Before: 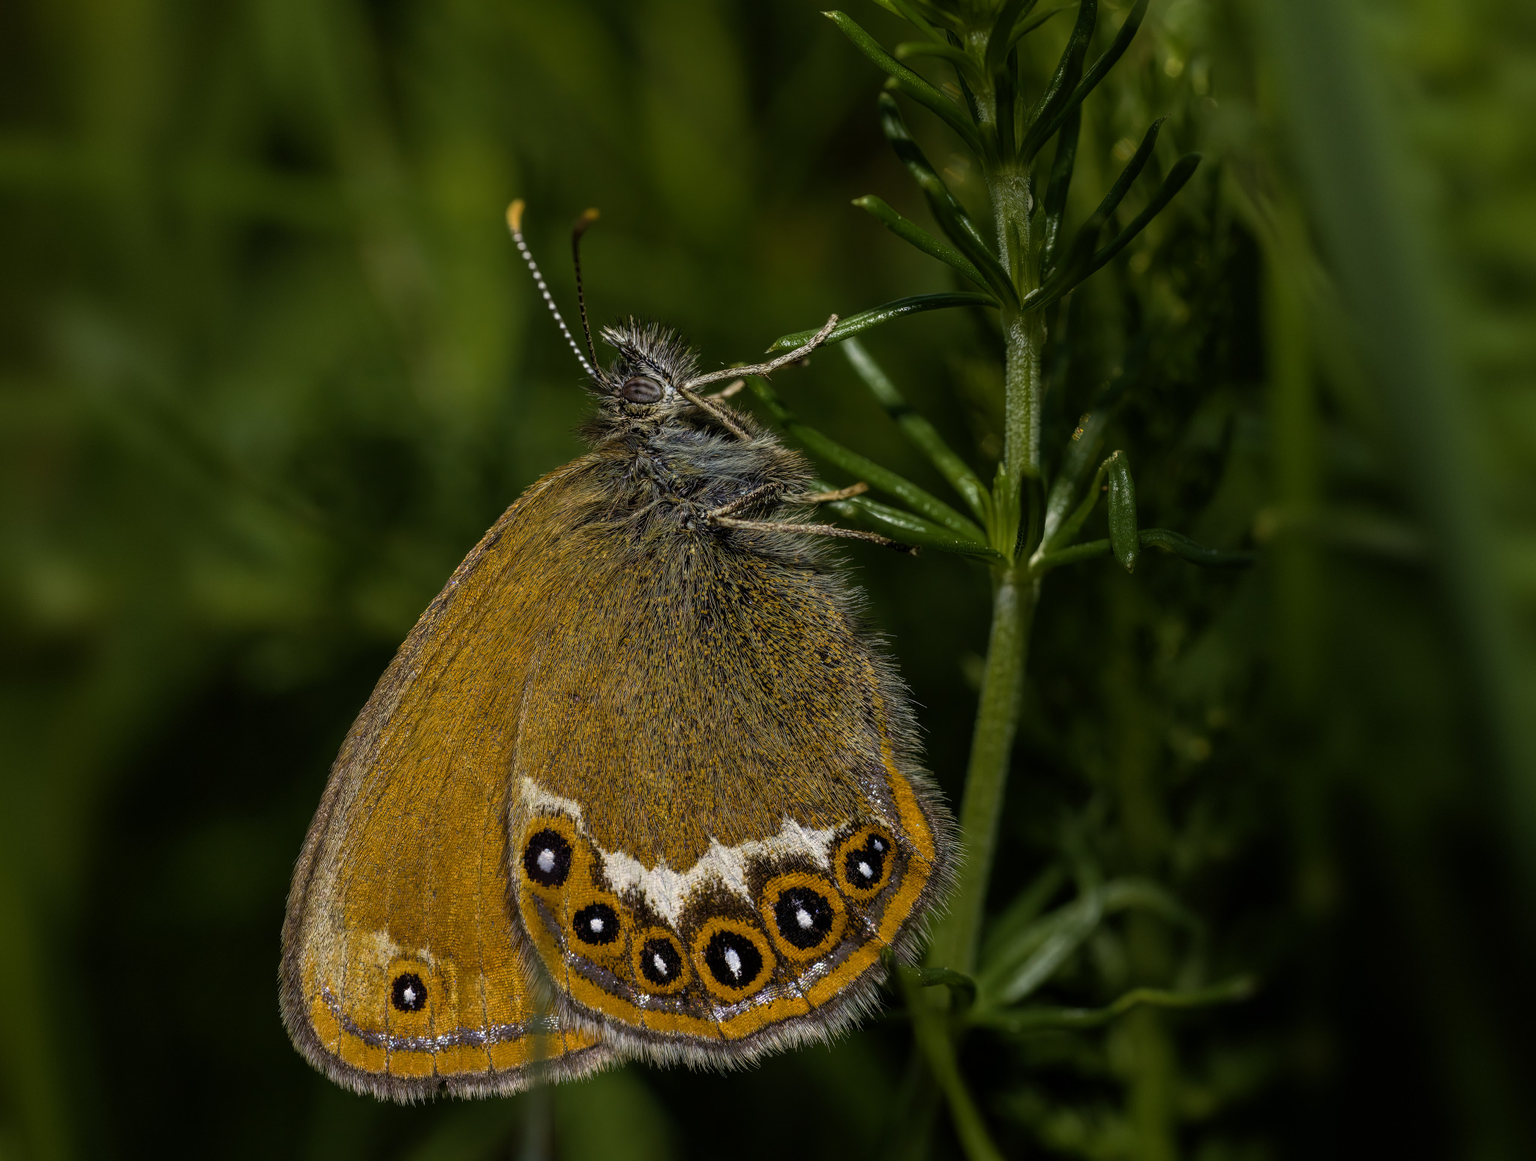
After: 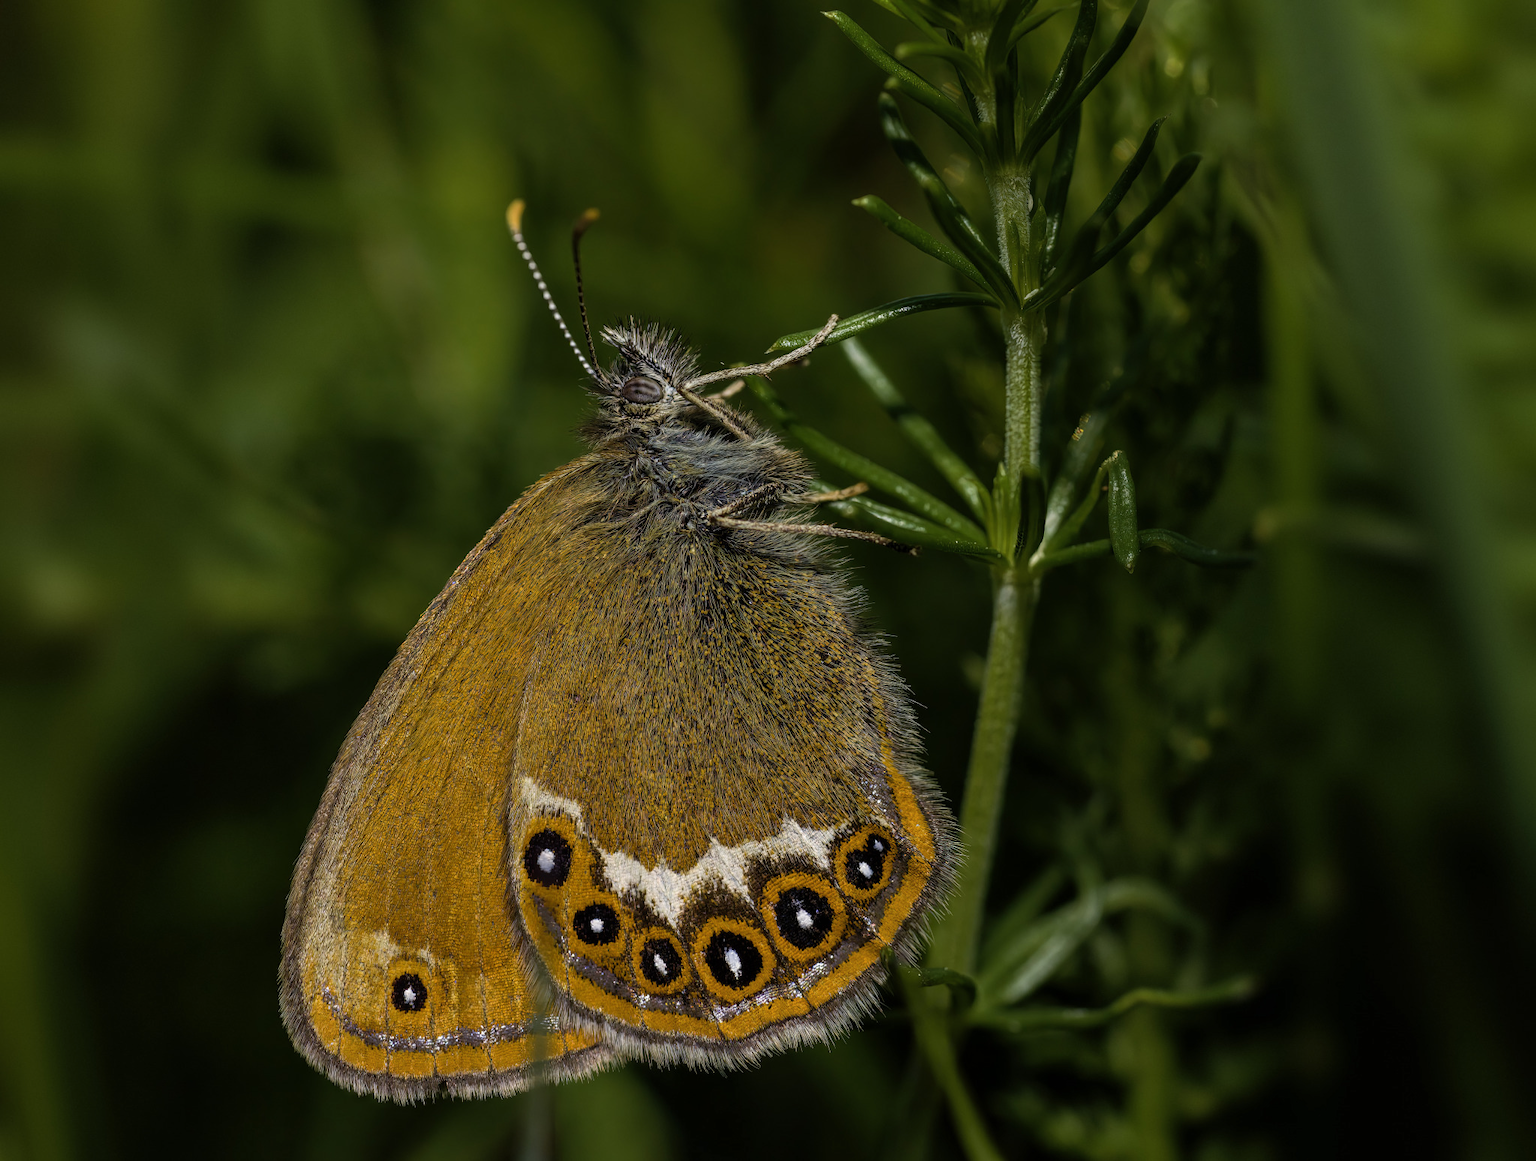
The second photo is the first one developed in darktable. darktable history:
tone equalizer: on, module defaults
shadows and highlights: shadows 20.9, highlights -35.64, soften with gaussian
